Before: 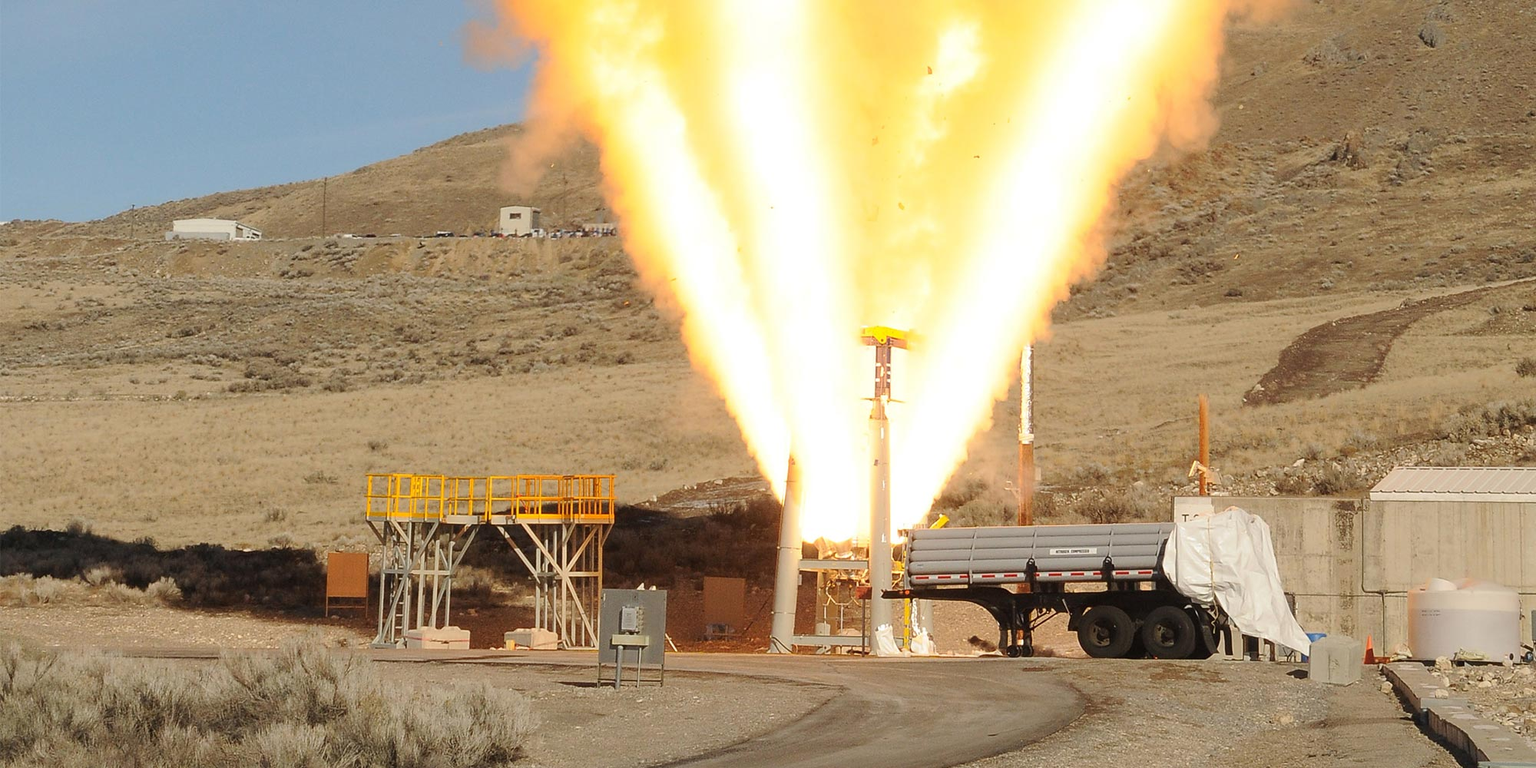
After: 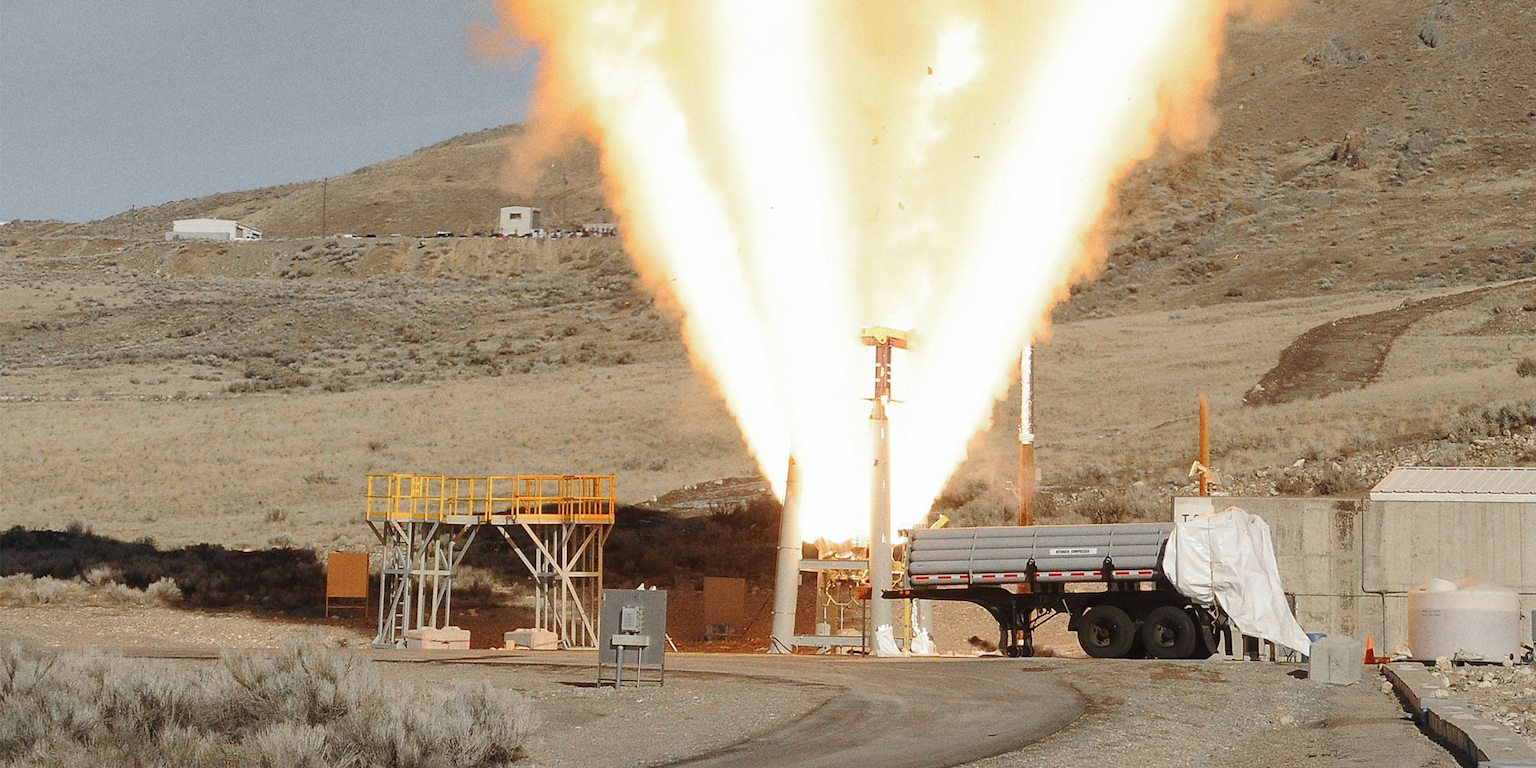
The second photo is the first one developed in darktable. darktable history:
white balance: red 0.982, blue 1.018
grain: coarseness 3.21 ISO
color zones: curves: ch1 [(0, 0.638) (0.193, 0.442) (0.286, 0.15) (0.429, 0.14) (0.571, 0.142) (0.714, 0.154) (0.857, 0.175) (1, 0.638)]
